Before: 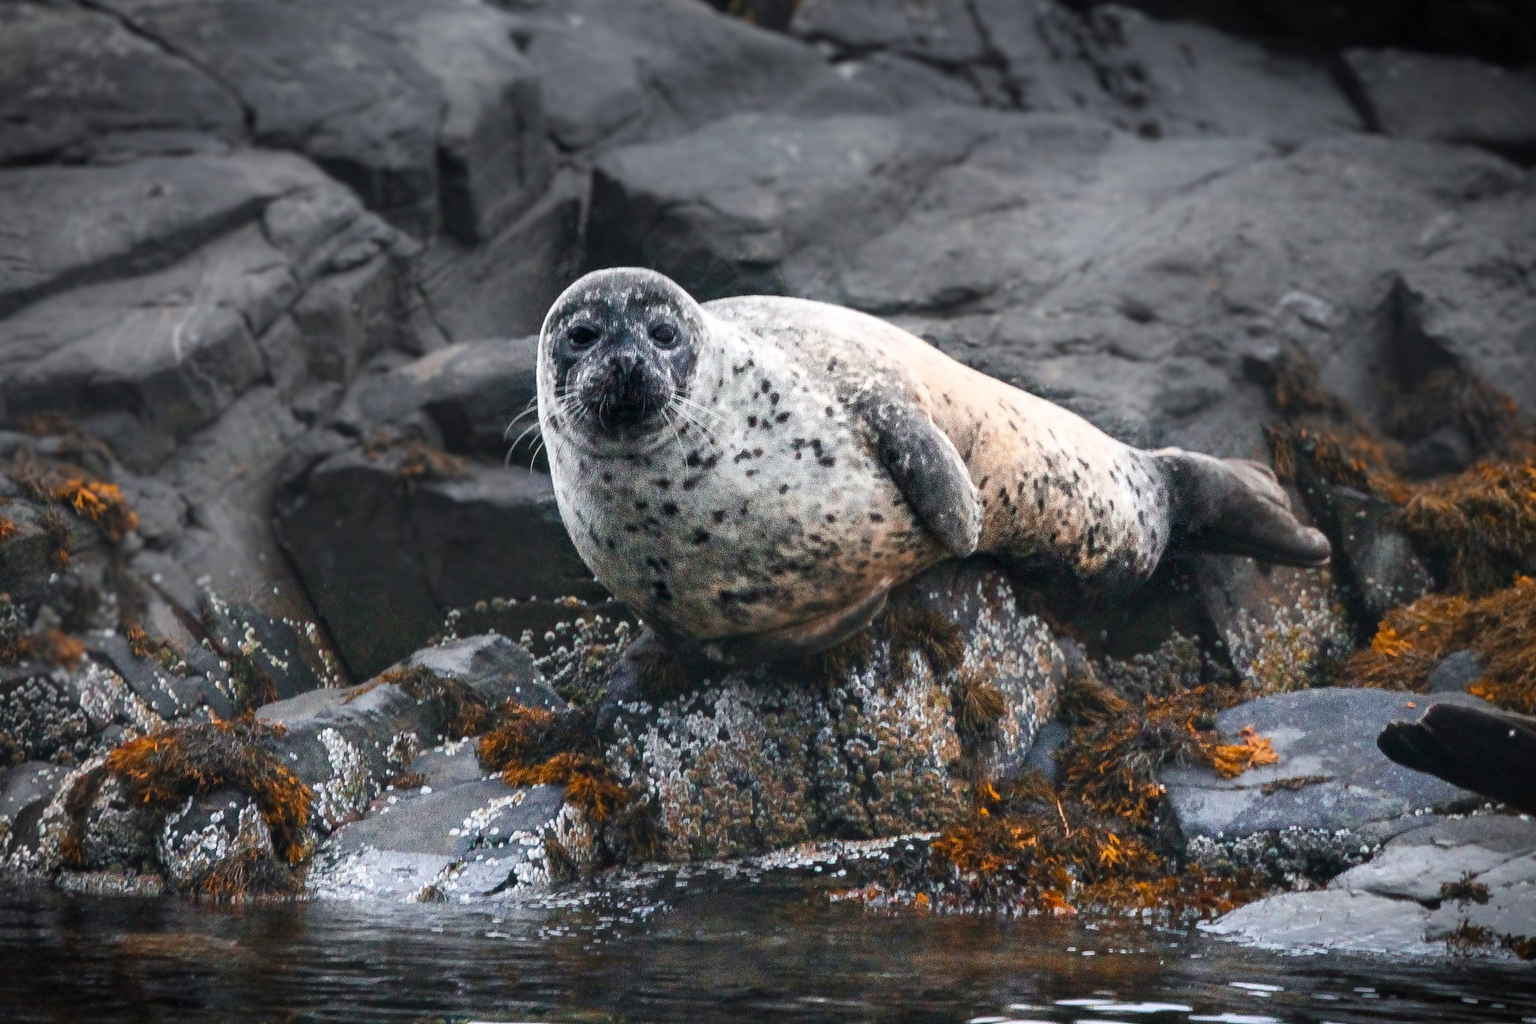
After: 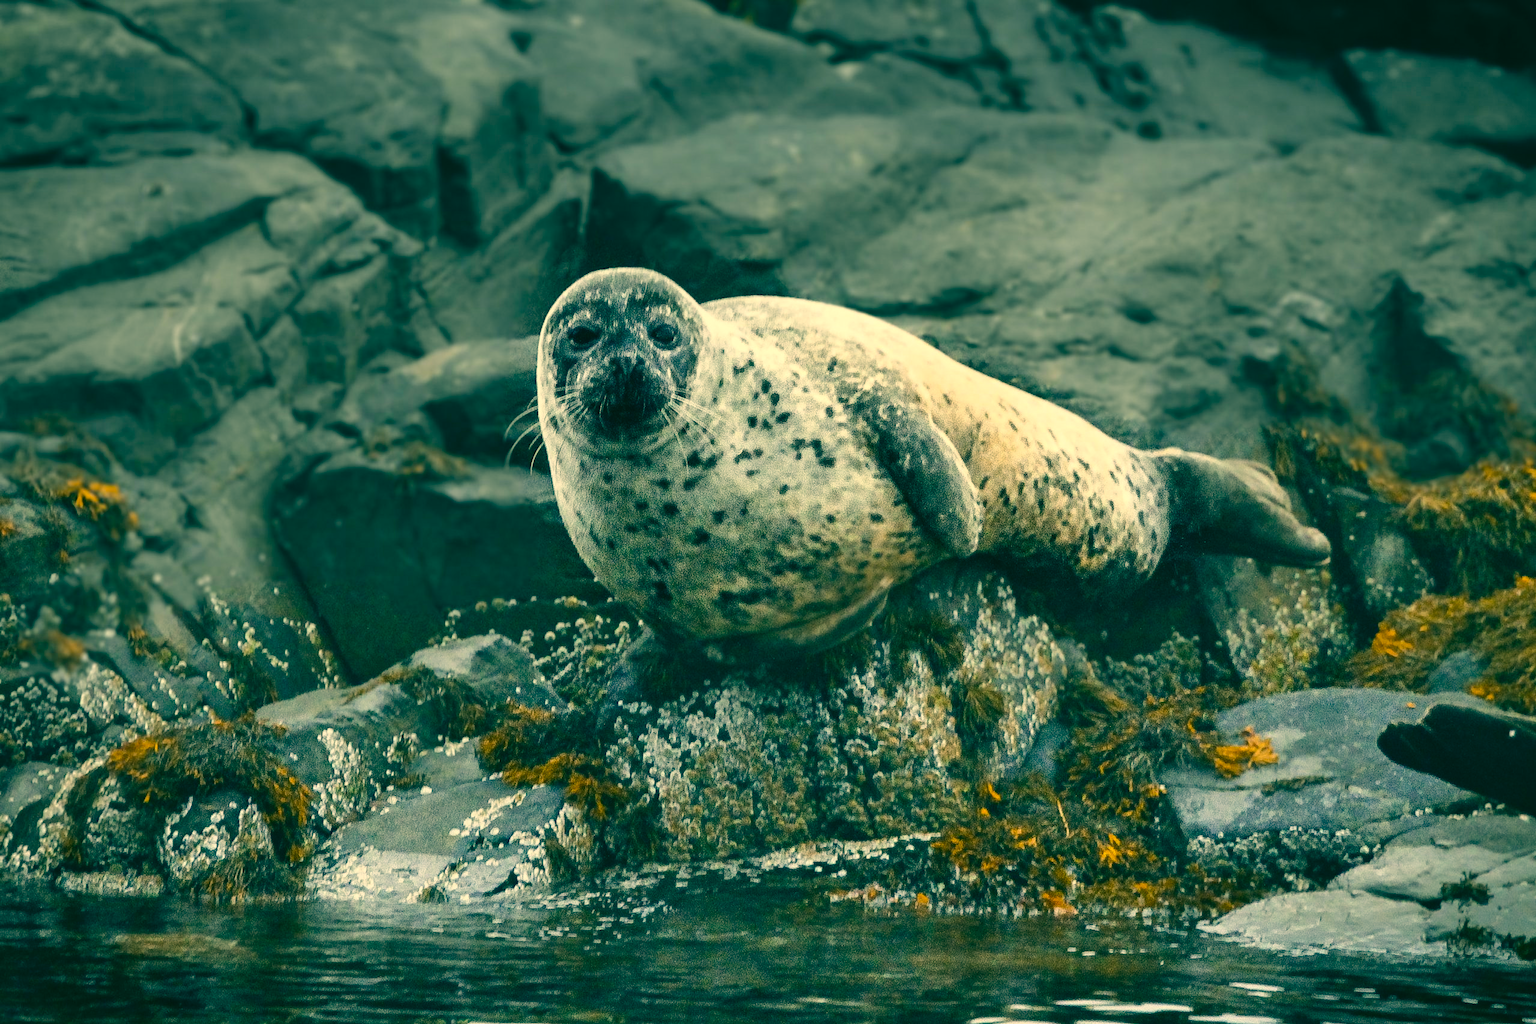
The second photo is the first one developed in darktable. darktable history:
color correction: highlights a* 1.83, highlights b* 34.02, shadows a* -36.68, shadows b* -5.48
shadows and highlights: soften with gaussian
white balance: red 1.009, blue 1.027
